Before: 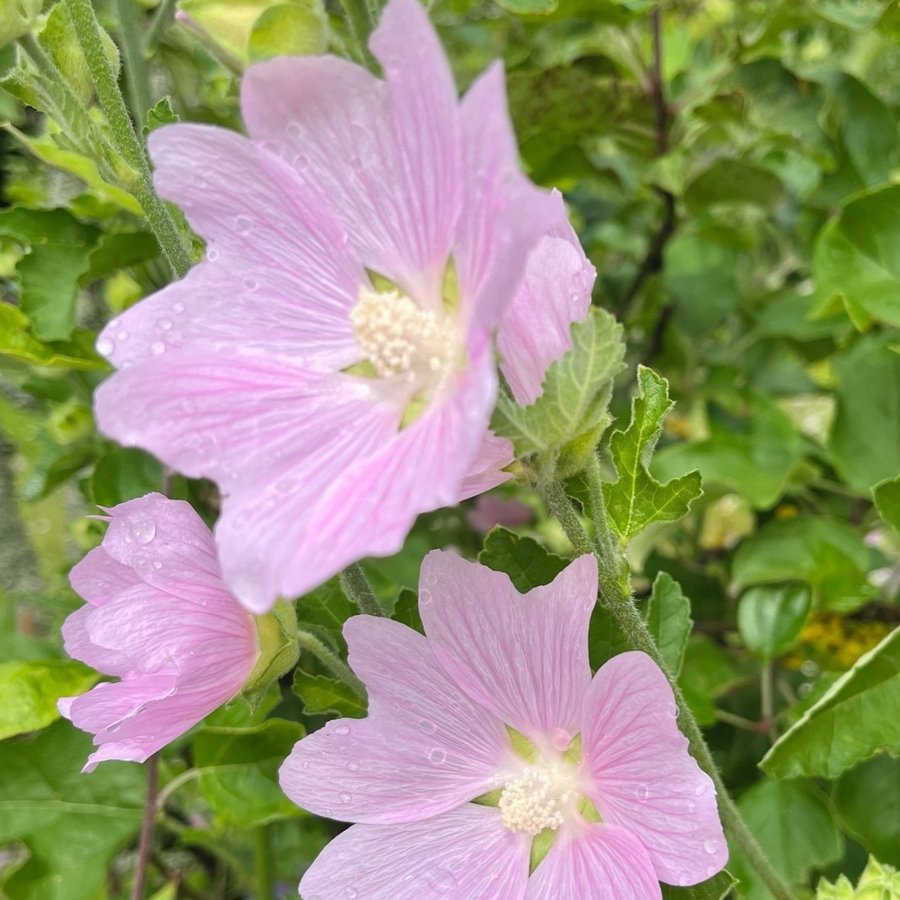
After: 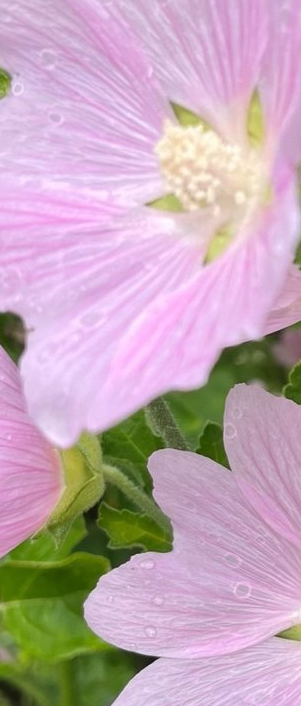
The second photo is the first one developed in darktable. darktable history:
crop and rotate: left 21.77%, top 18.528%, right 44.676%, bottom 2.997%
tone equalizer: on, module defaults
